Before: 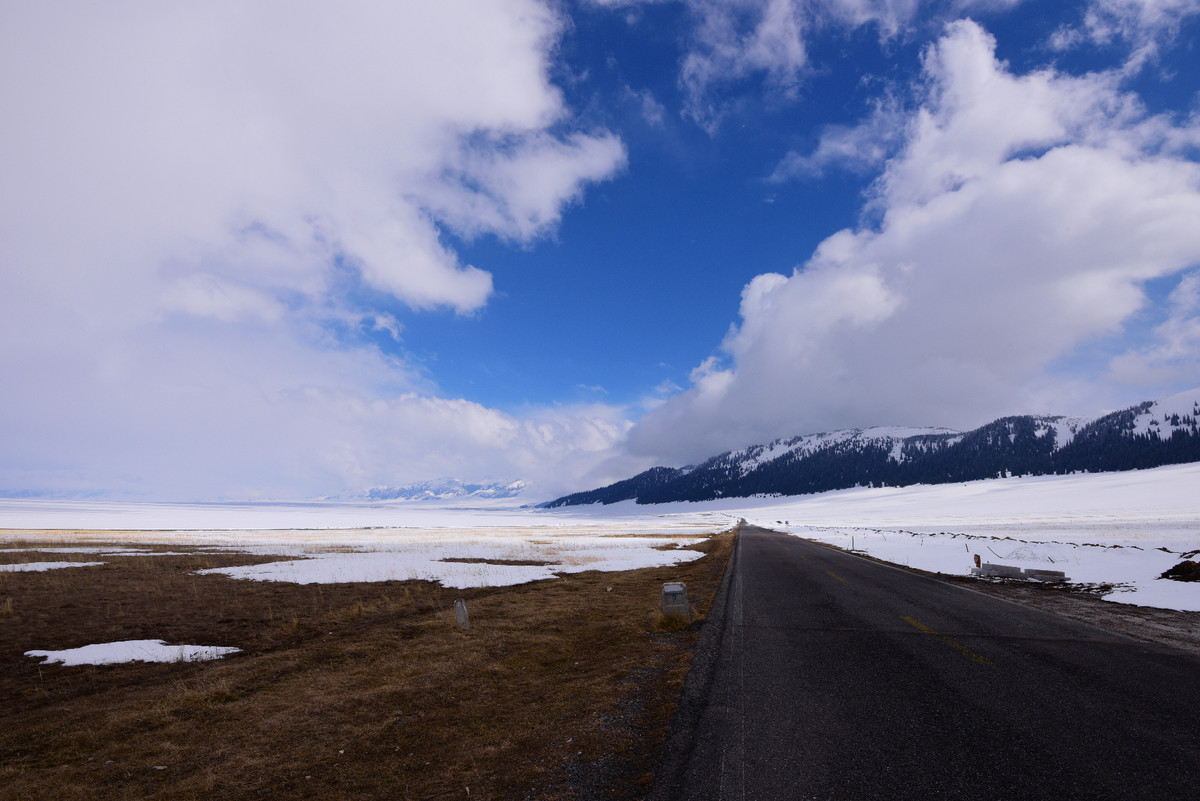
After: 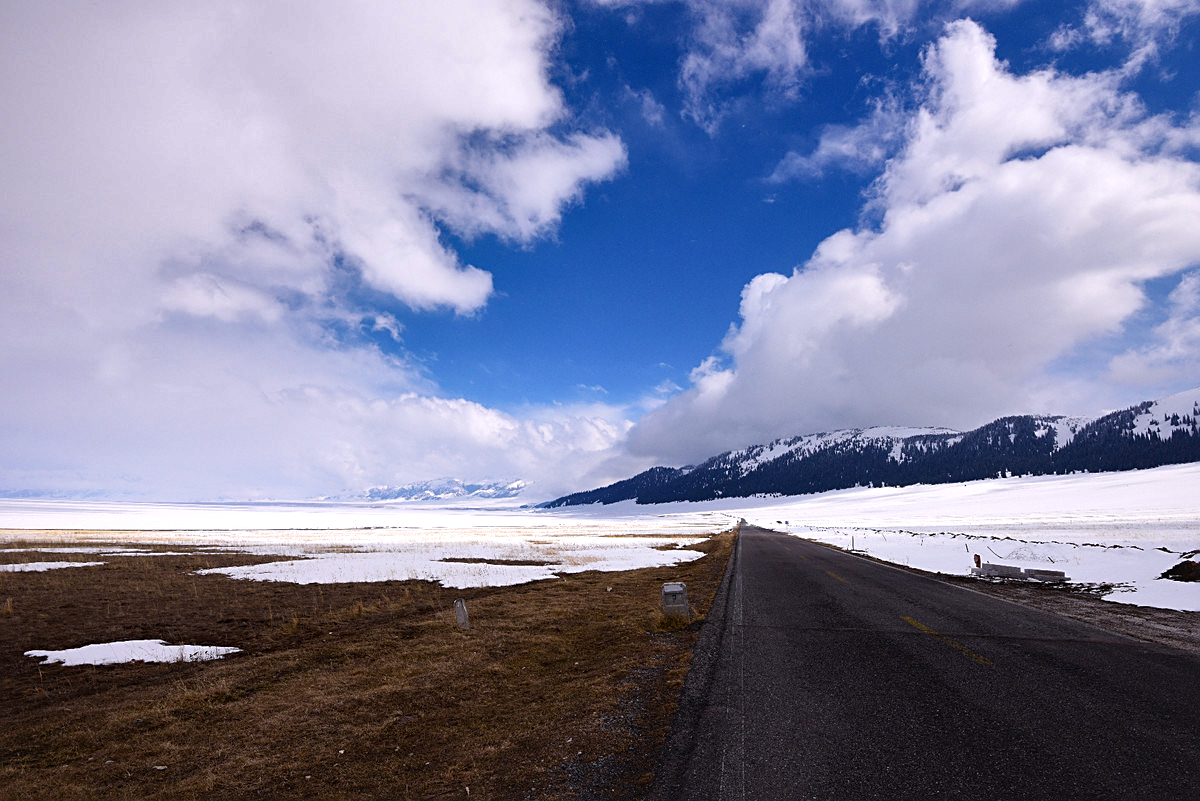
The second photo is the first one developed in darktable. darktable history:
local contrast: mode bilateral grid, contrast 20, coarseness 50, detail 120%, midtone range 0.2
sharpen: on, module defaults
shadows and highlights: radius 171.16, shadows 27, white point adjustment 3.13, highlights -67.95, soften with gaussian
color balance rgb: shadows lift › chroma 1%, shadows lift › hue 28.8°, power › hue 60°, highlights gain › chroma 1%, highlights gain › hue 60°, global offset › luminance 0.25%, perceptual saturation grading › highlights -20%, perceptual saturation grading › shadows 20%, perceptual brilliance grading › highlights 10%, perceptual brilliance grading › shadows -5%, global vibrance 19.67%
